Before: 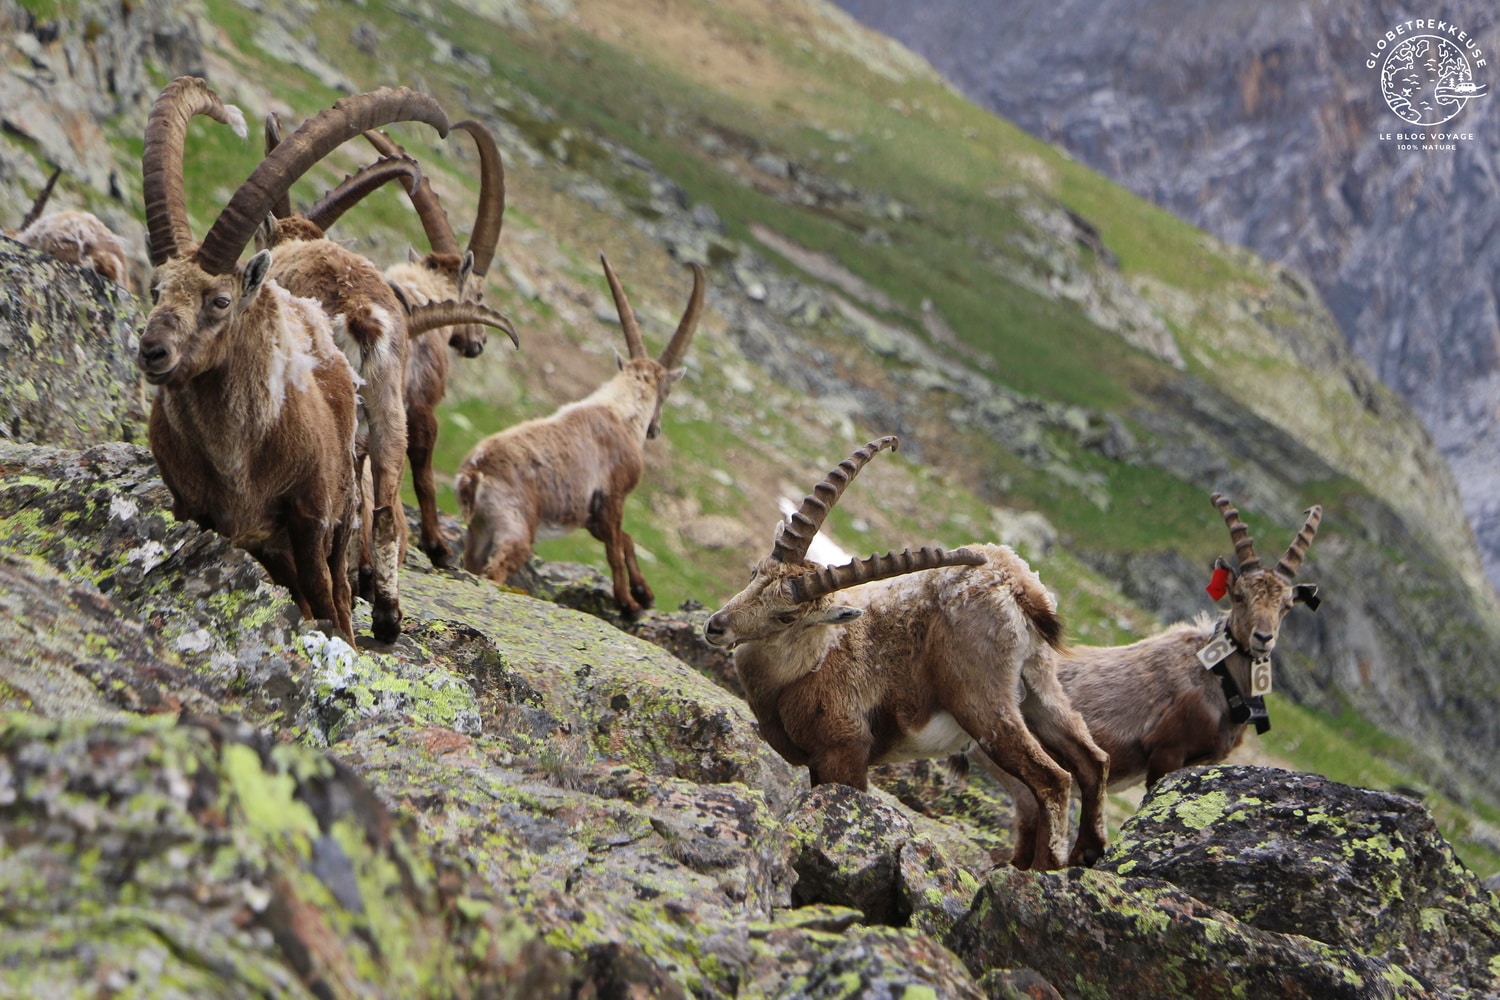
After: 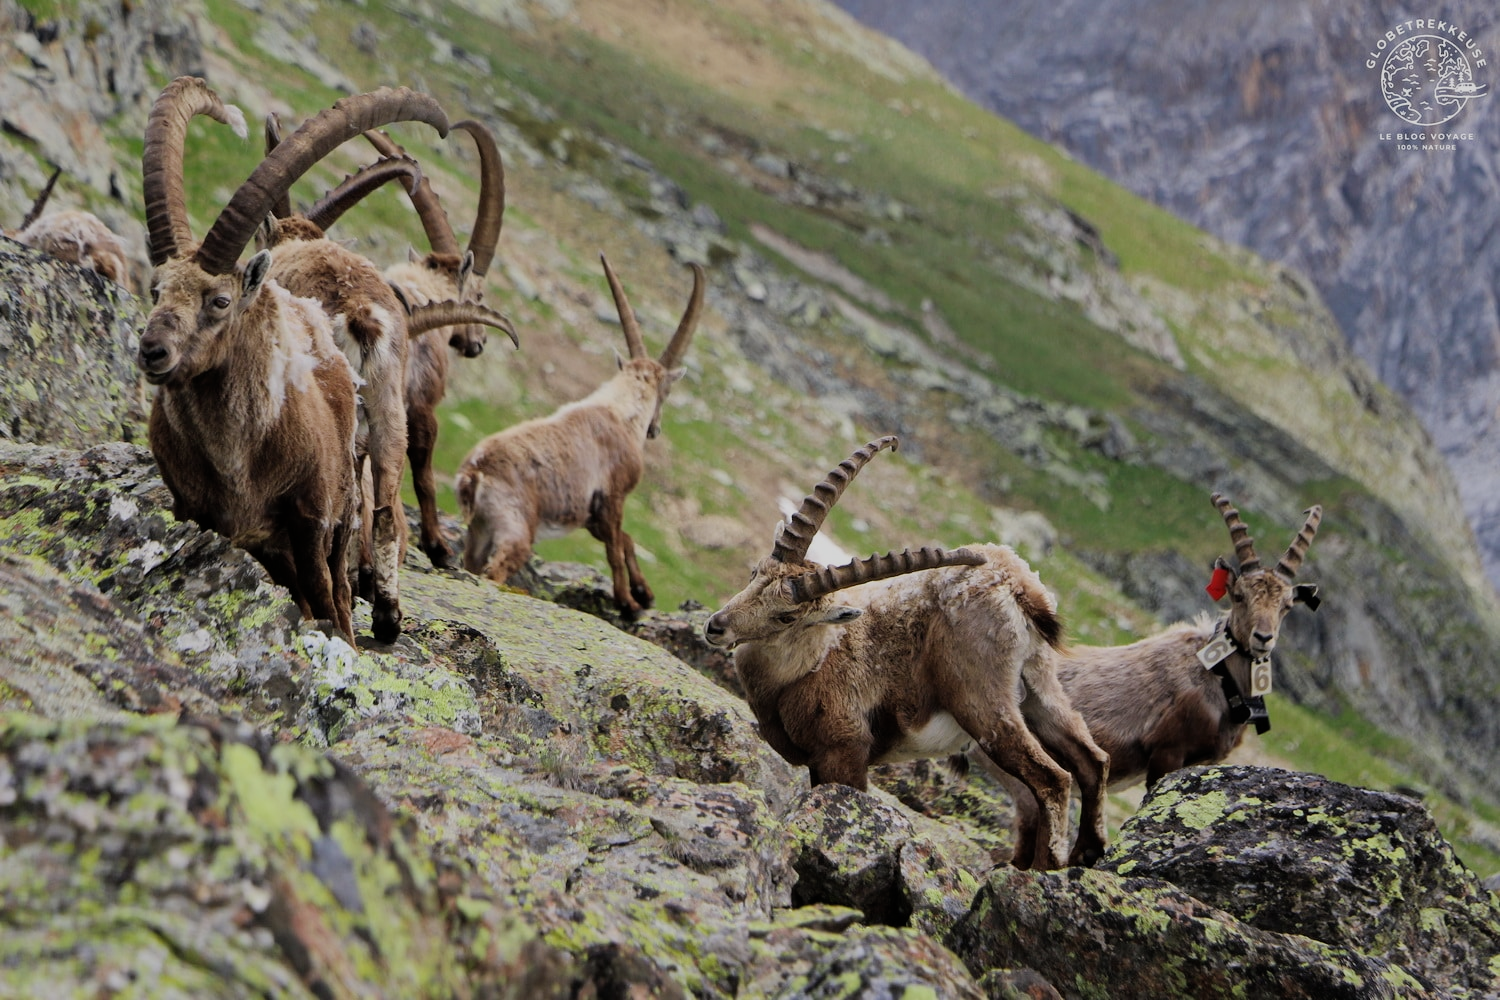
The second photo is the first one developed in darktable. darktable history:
filmic rgb: black relative exposure -7.65 EV, white relative exposure 4.56 EV, hardness 3.61
tone equalizer: -8 EV 0.06 EV, smoothing diameter 25%, edges refinement/feathering 10, preserve details guided filter
